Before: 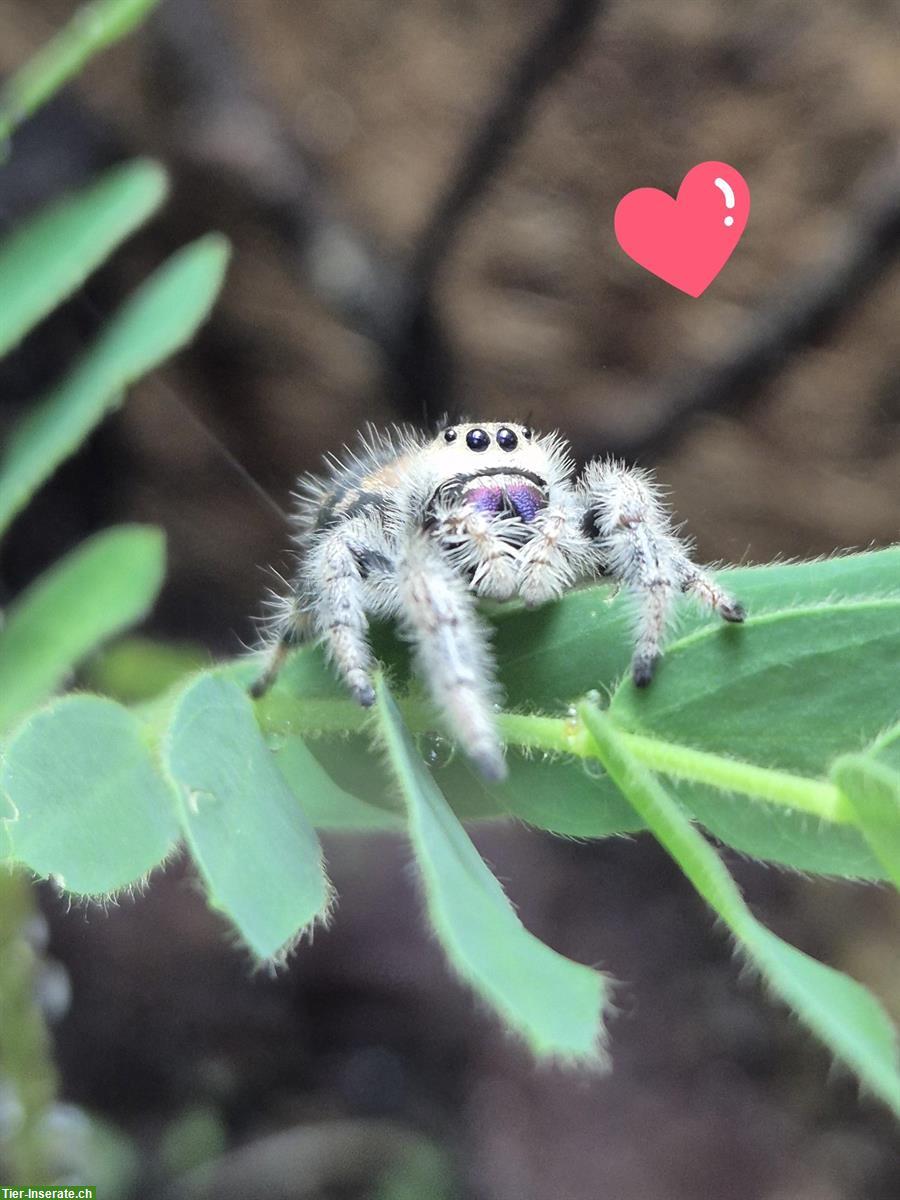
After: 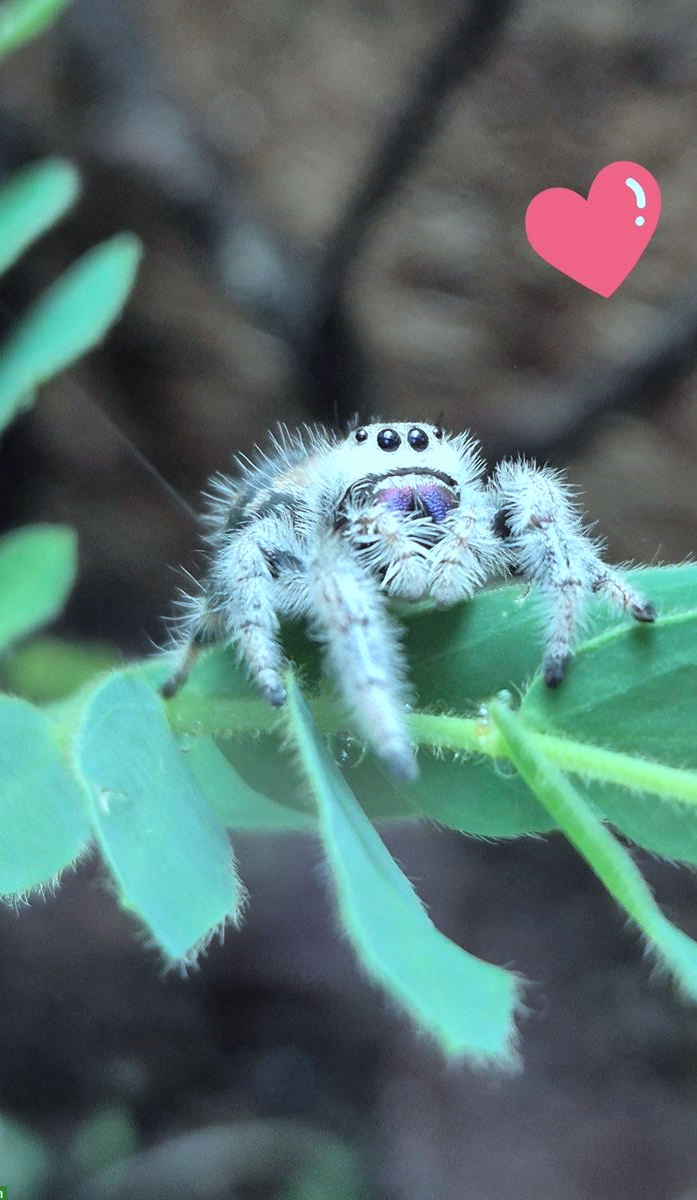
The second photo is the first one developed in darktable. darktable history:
color correction: highlights a* -11.26, highlights b* -15.32
crop: left 9.892%, right 12.581%
